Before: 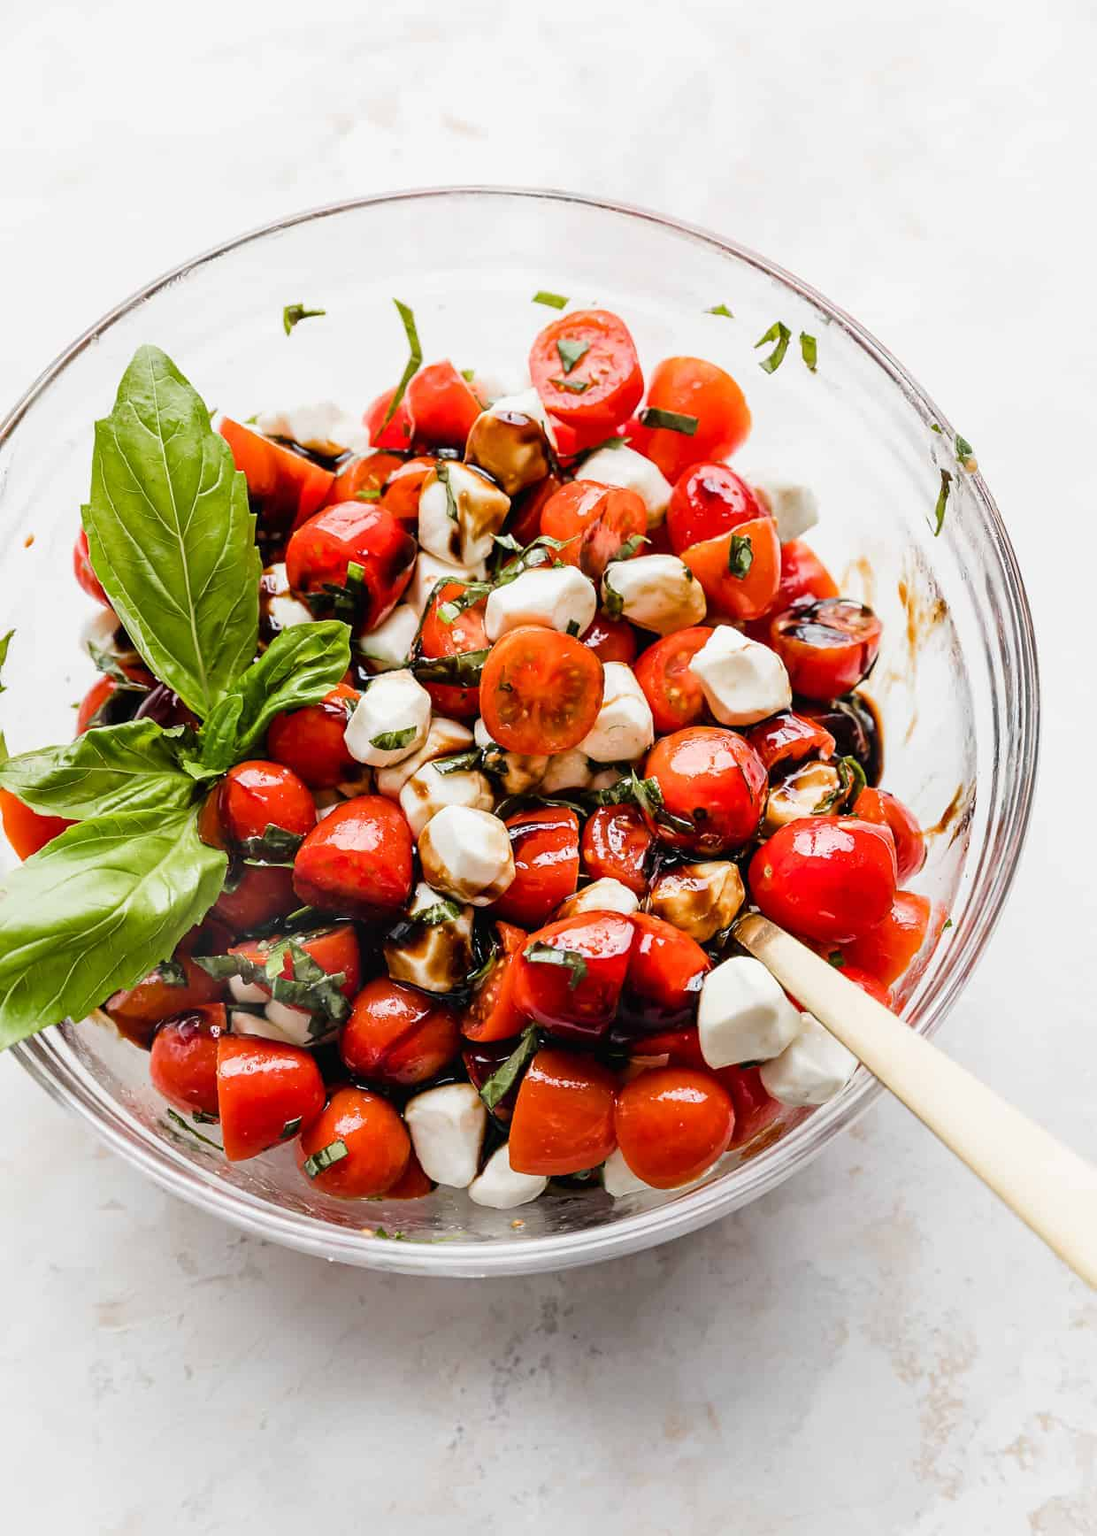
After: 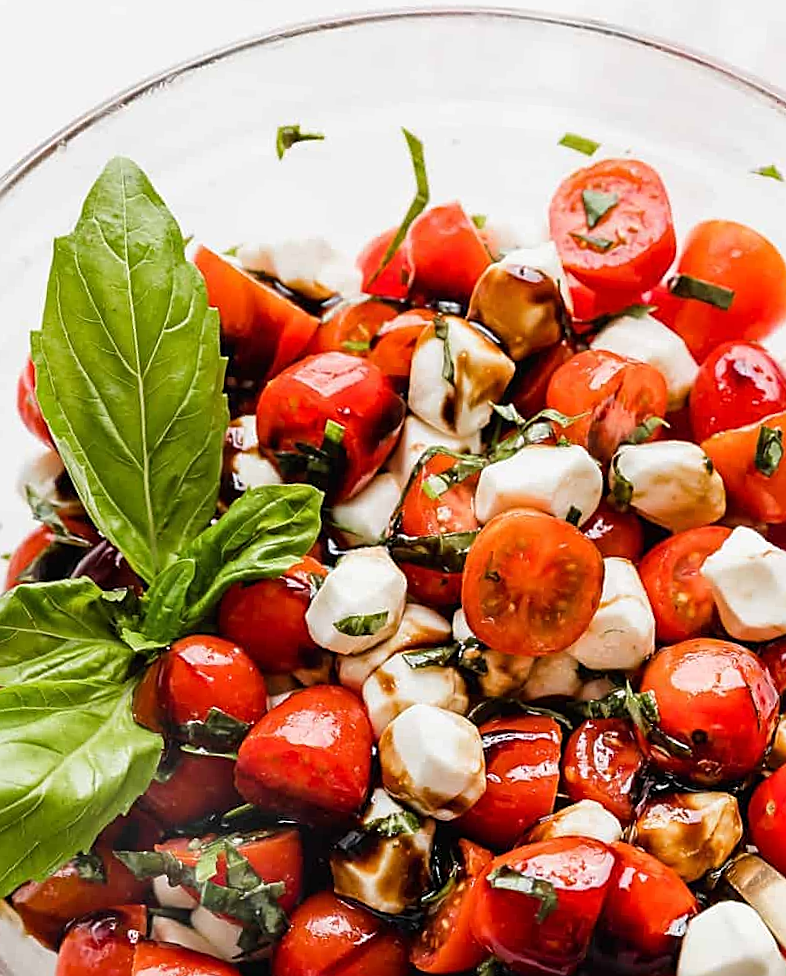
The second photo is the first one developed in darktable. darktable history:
sharpen: on, module defaults
crop and rotate: angle -4.75°, left 2.205%, top 6.999%, right 27.244%, bottom 30.449%
